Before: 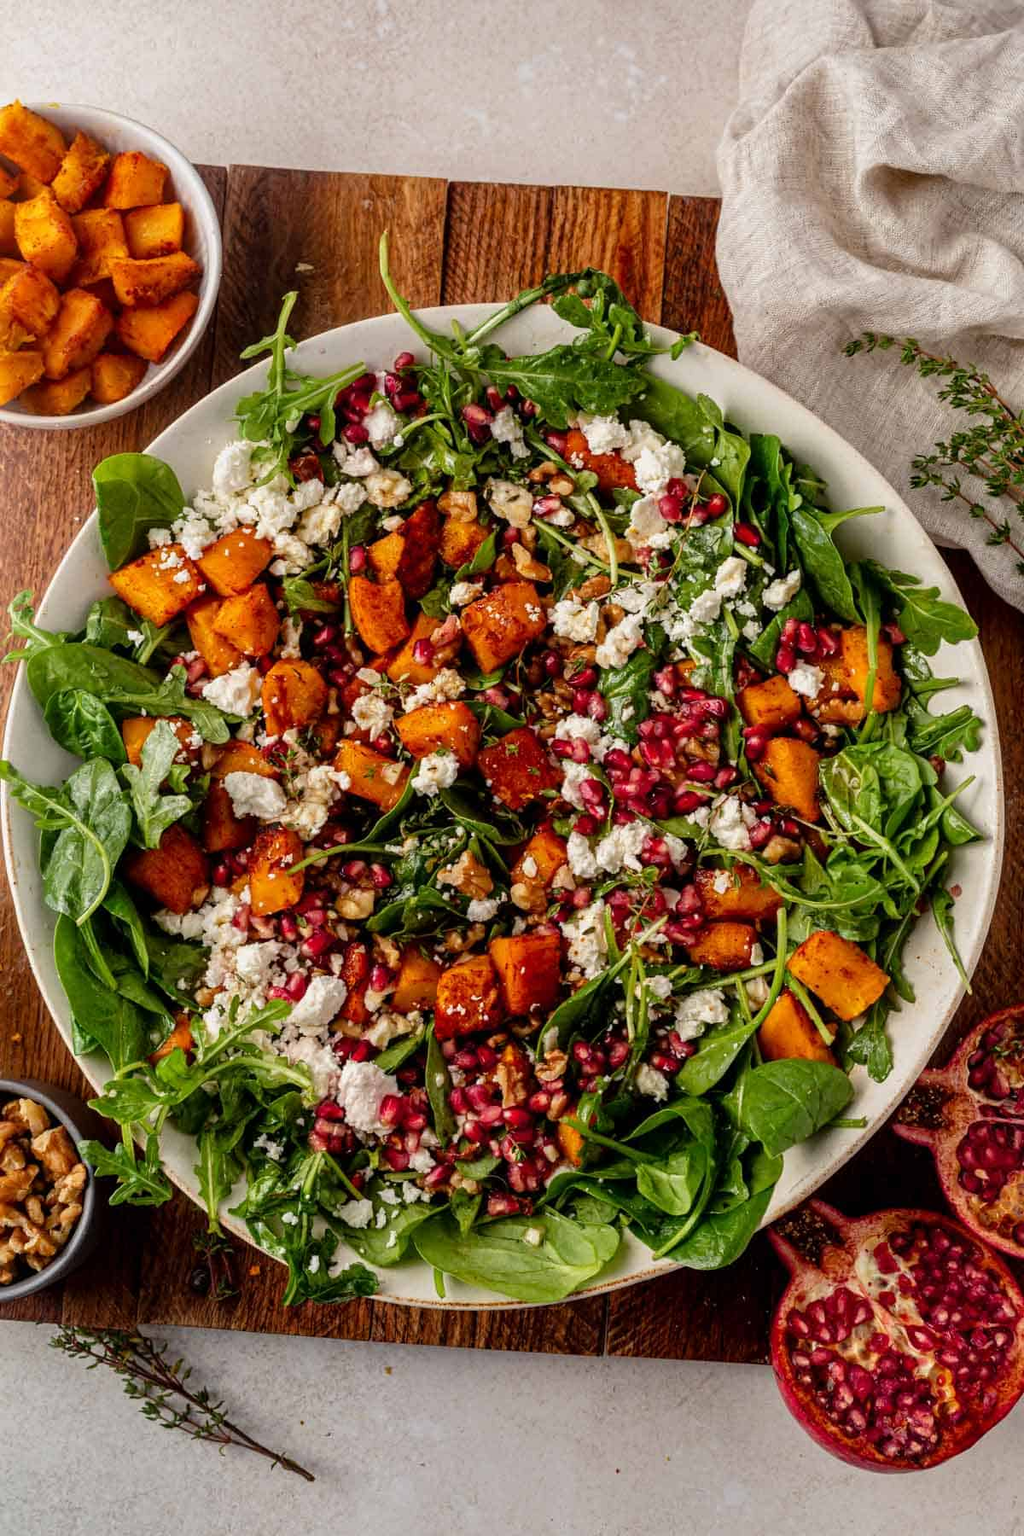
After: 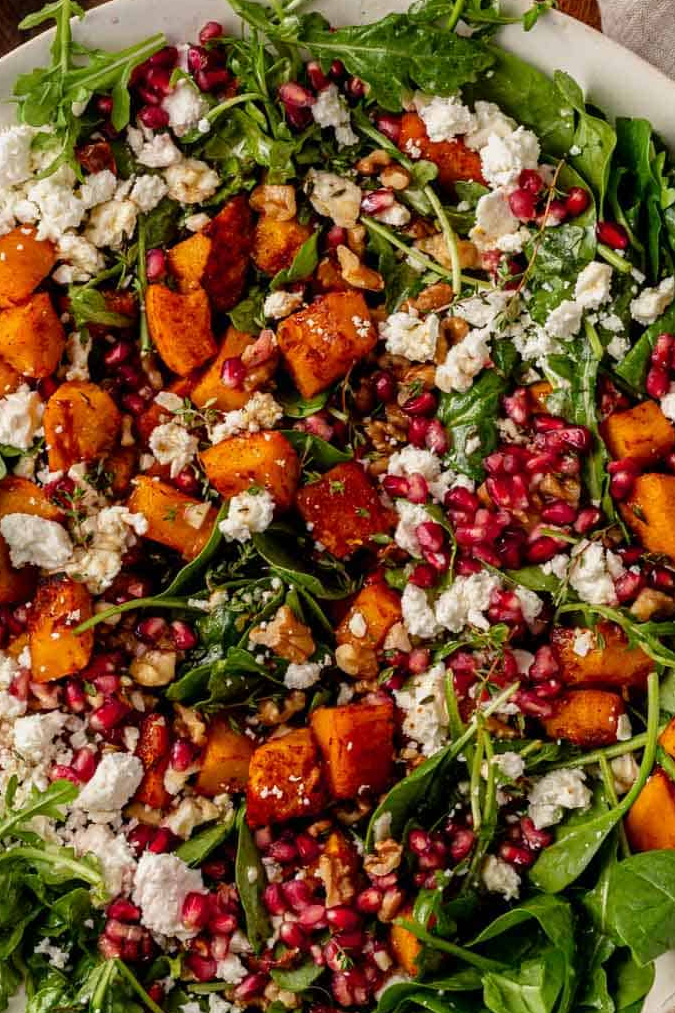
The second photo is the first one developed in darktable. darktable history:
crop and rotate: left 21.952%, top 21.762%, right 21.797%, bottom 21.958%
